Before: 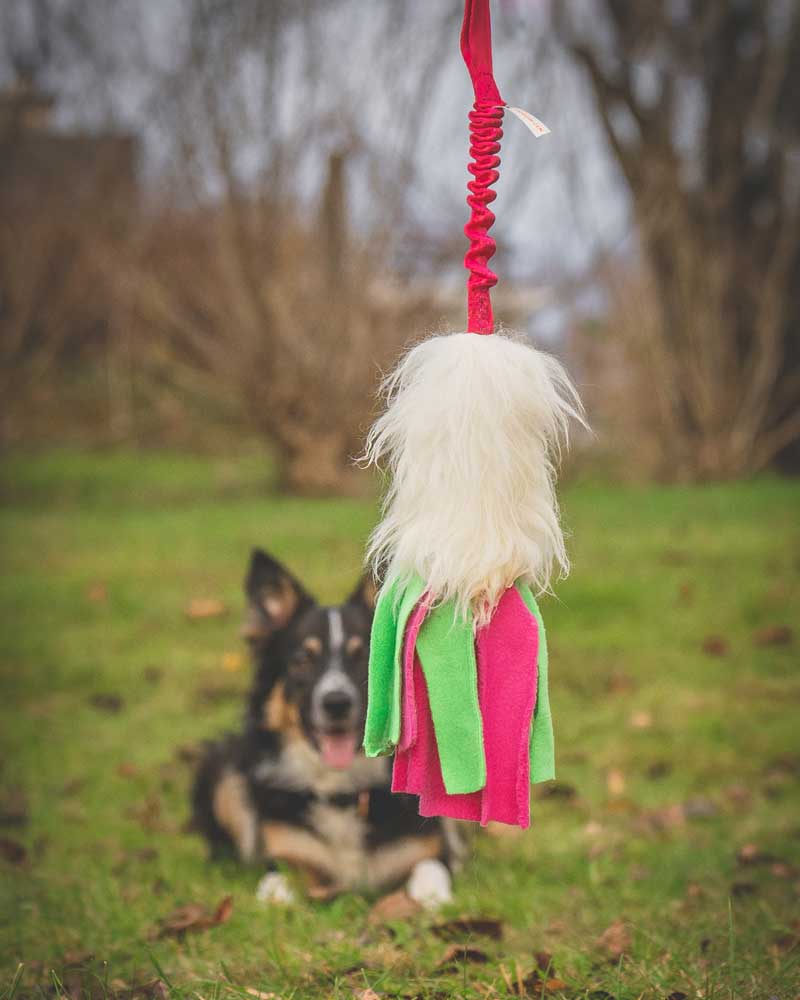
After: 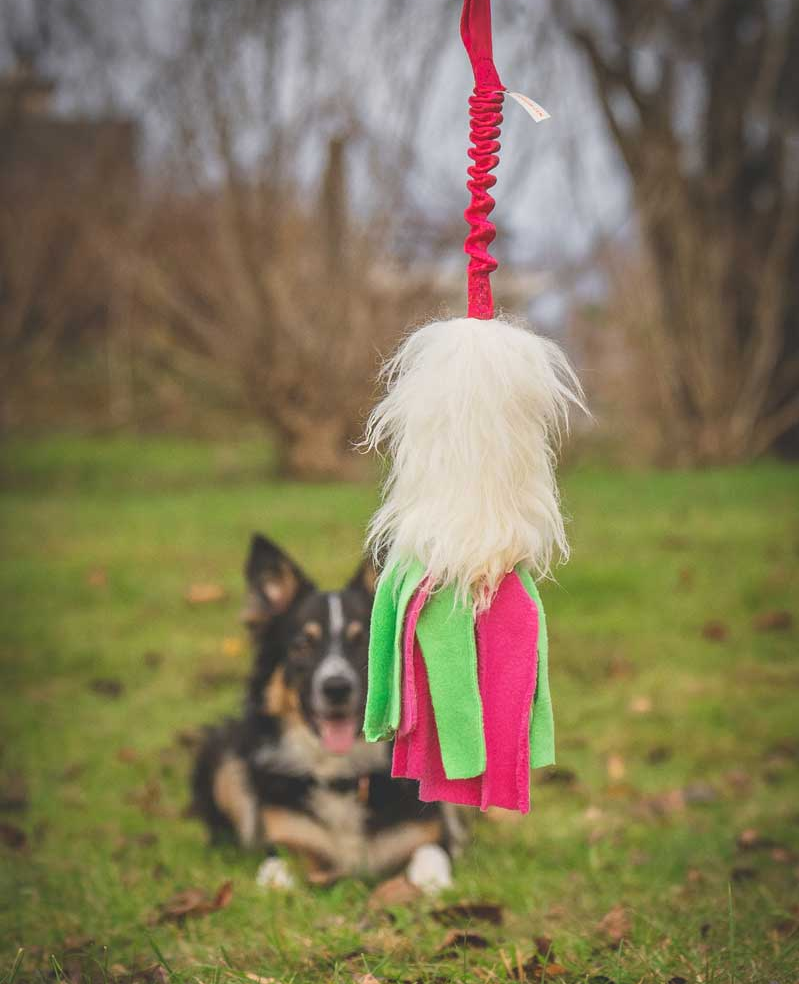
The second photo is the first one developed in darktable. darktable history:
crop: top 1.519%, right 0.063%
